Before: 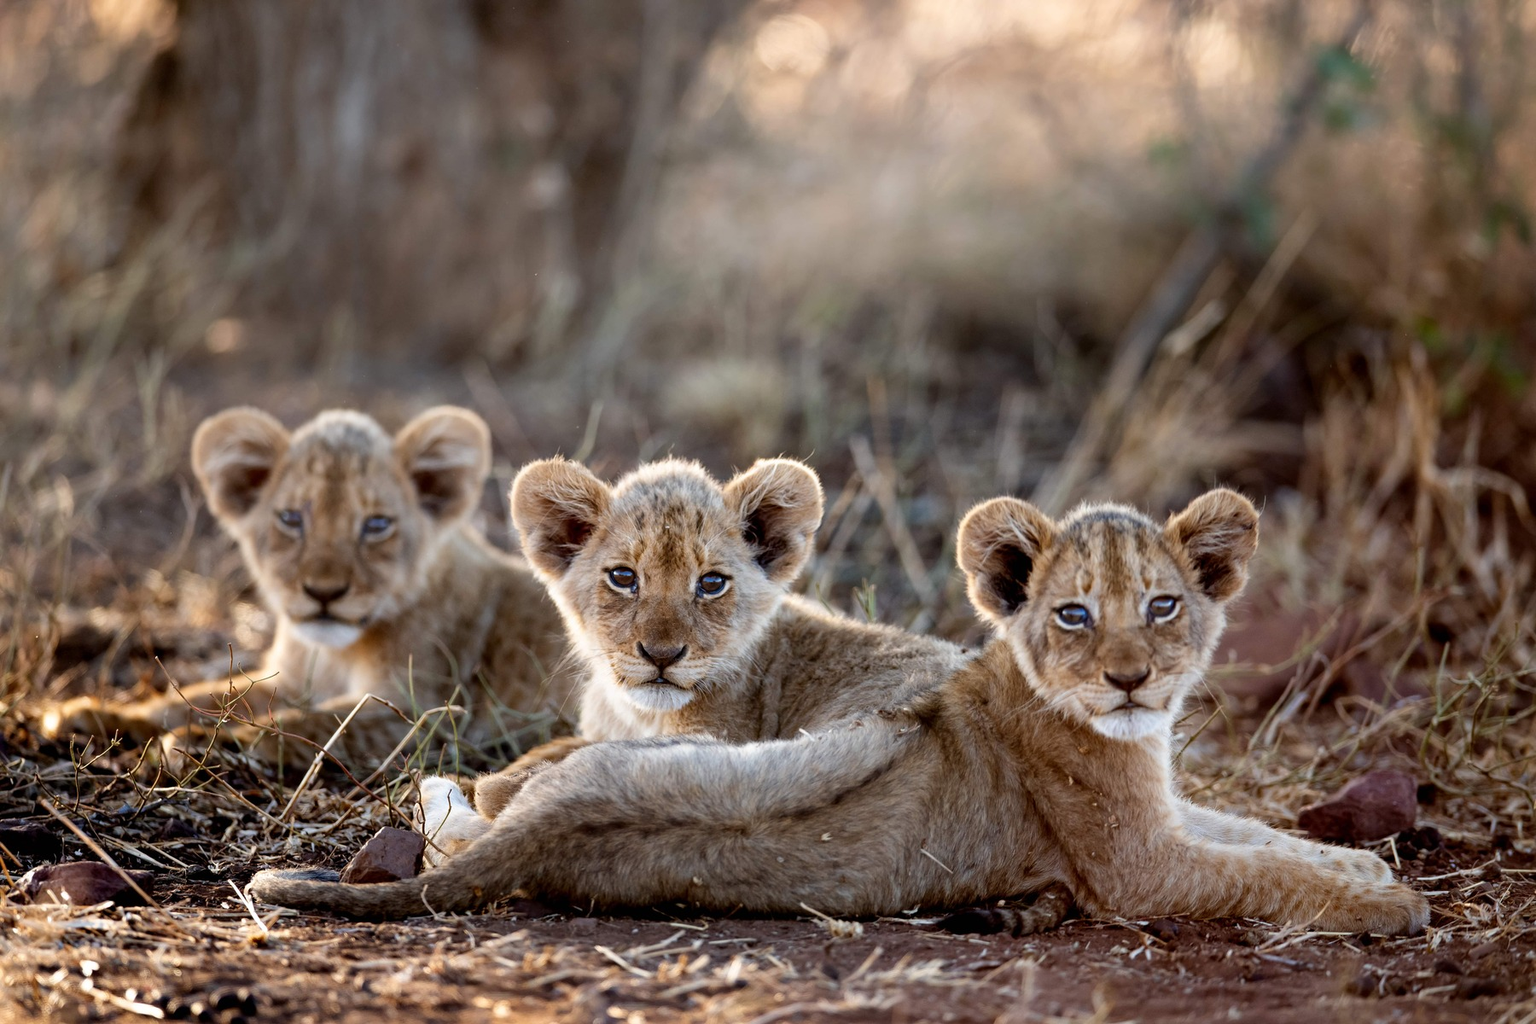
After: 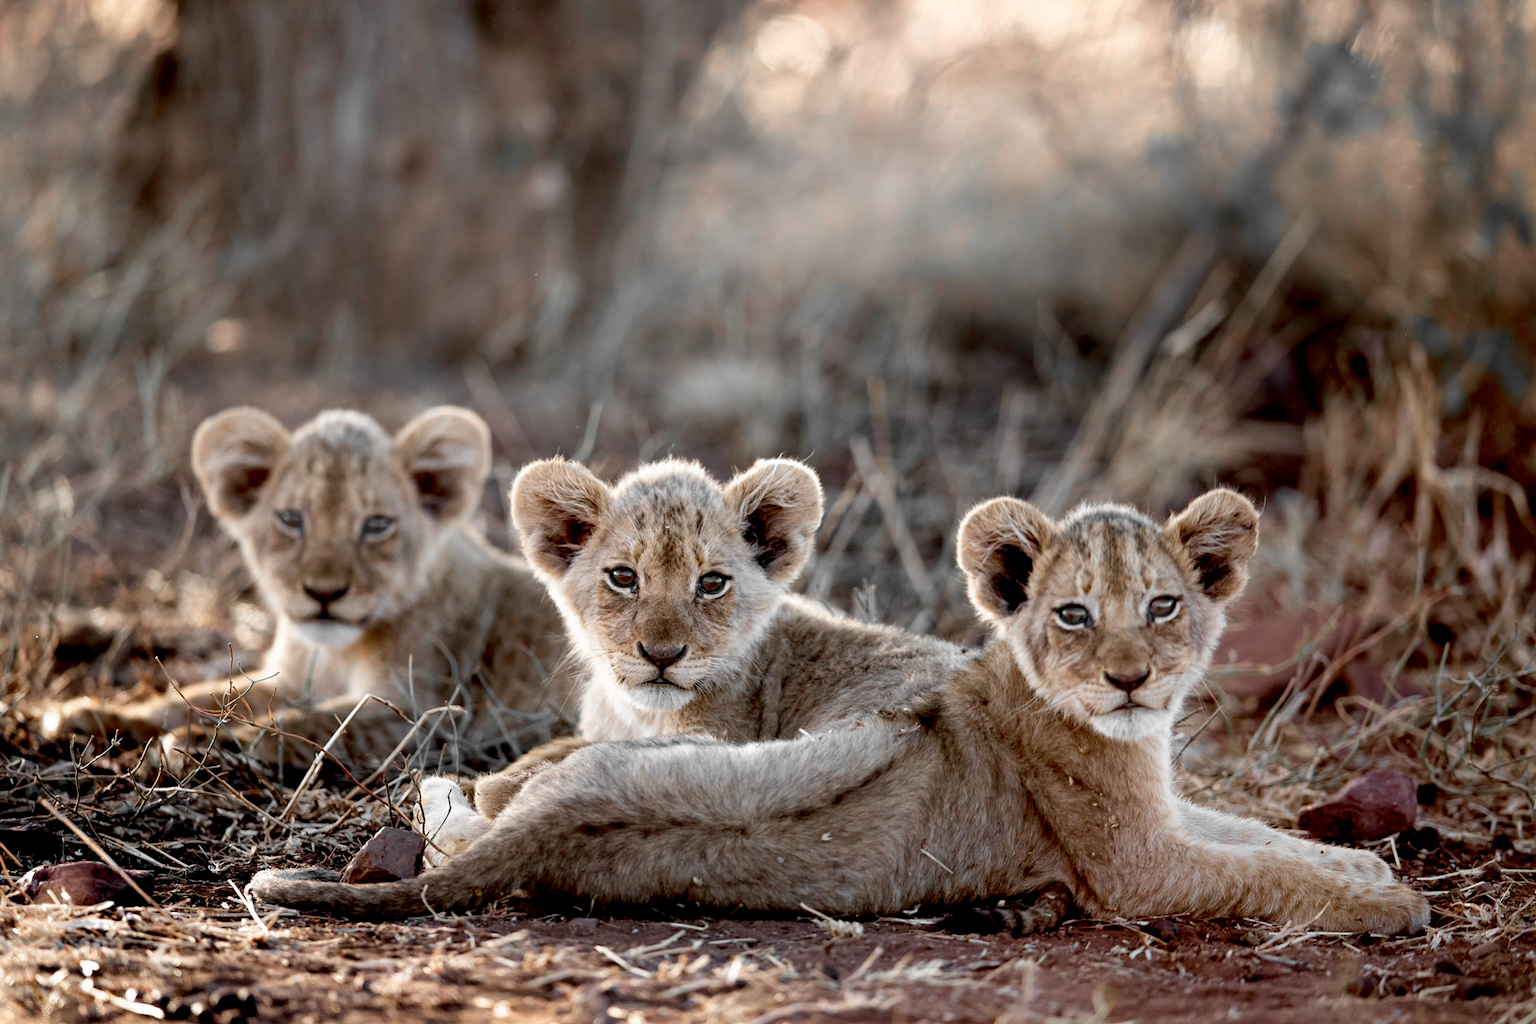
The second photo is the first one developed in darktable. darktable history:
exposure: black level correction 0.006, compensate exposure bias true, compensate highlight preservation false
color zones: curves: ch0 [(0, 0.65) (0.096, 0.644) (0.221, 0.539) (0.429, 0.5) (0.571, 0.5) (0.714, 0.5) (0.857, 0.5) (1, 0.65)]; ch1 [(0, 0.5) (0.143, 0.5) (0.257, -0.002) (0.429, 0.04) (0.571, -0.001) (0.714, -0.015) (0.857, 0.024) (1, 0.5)]
